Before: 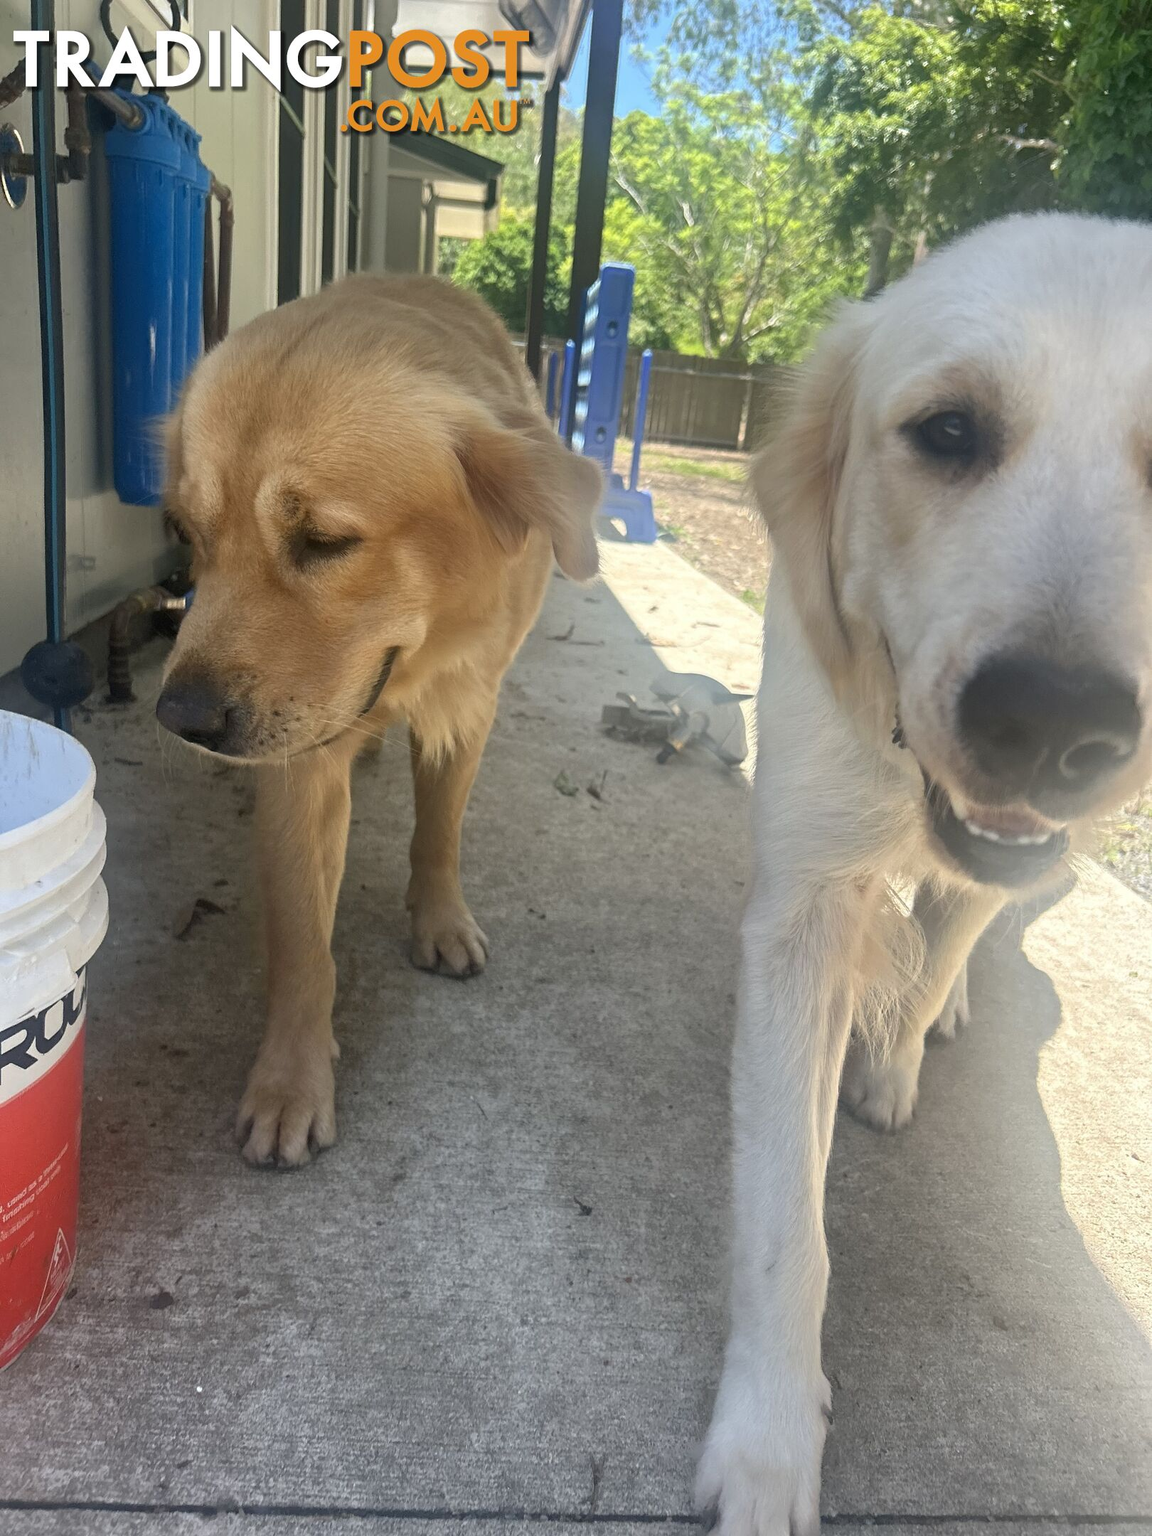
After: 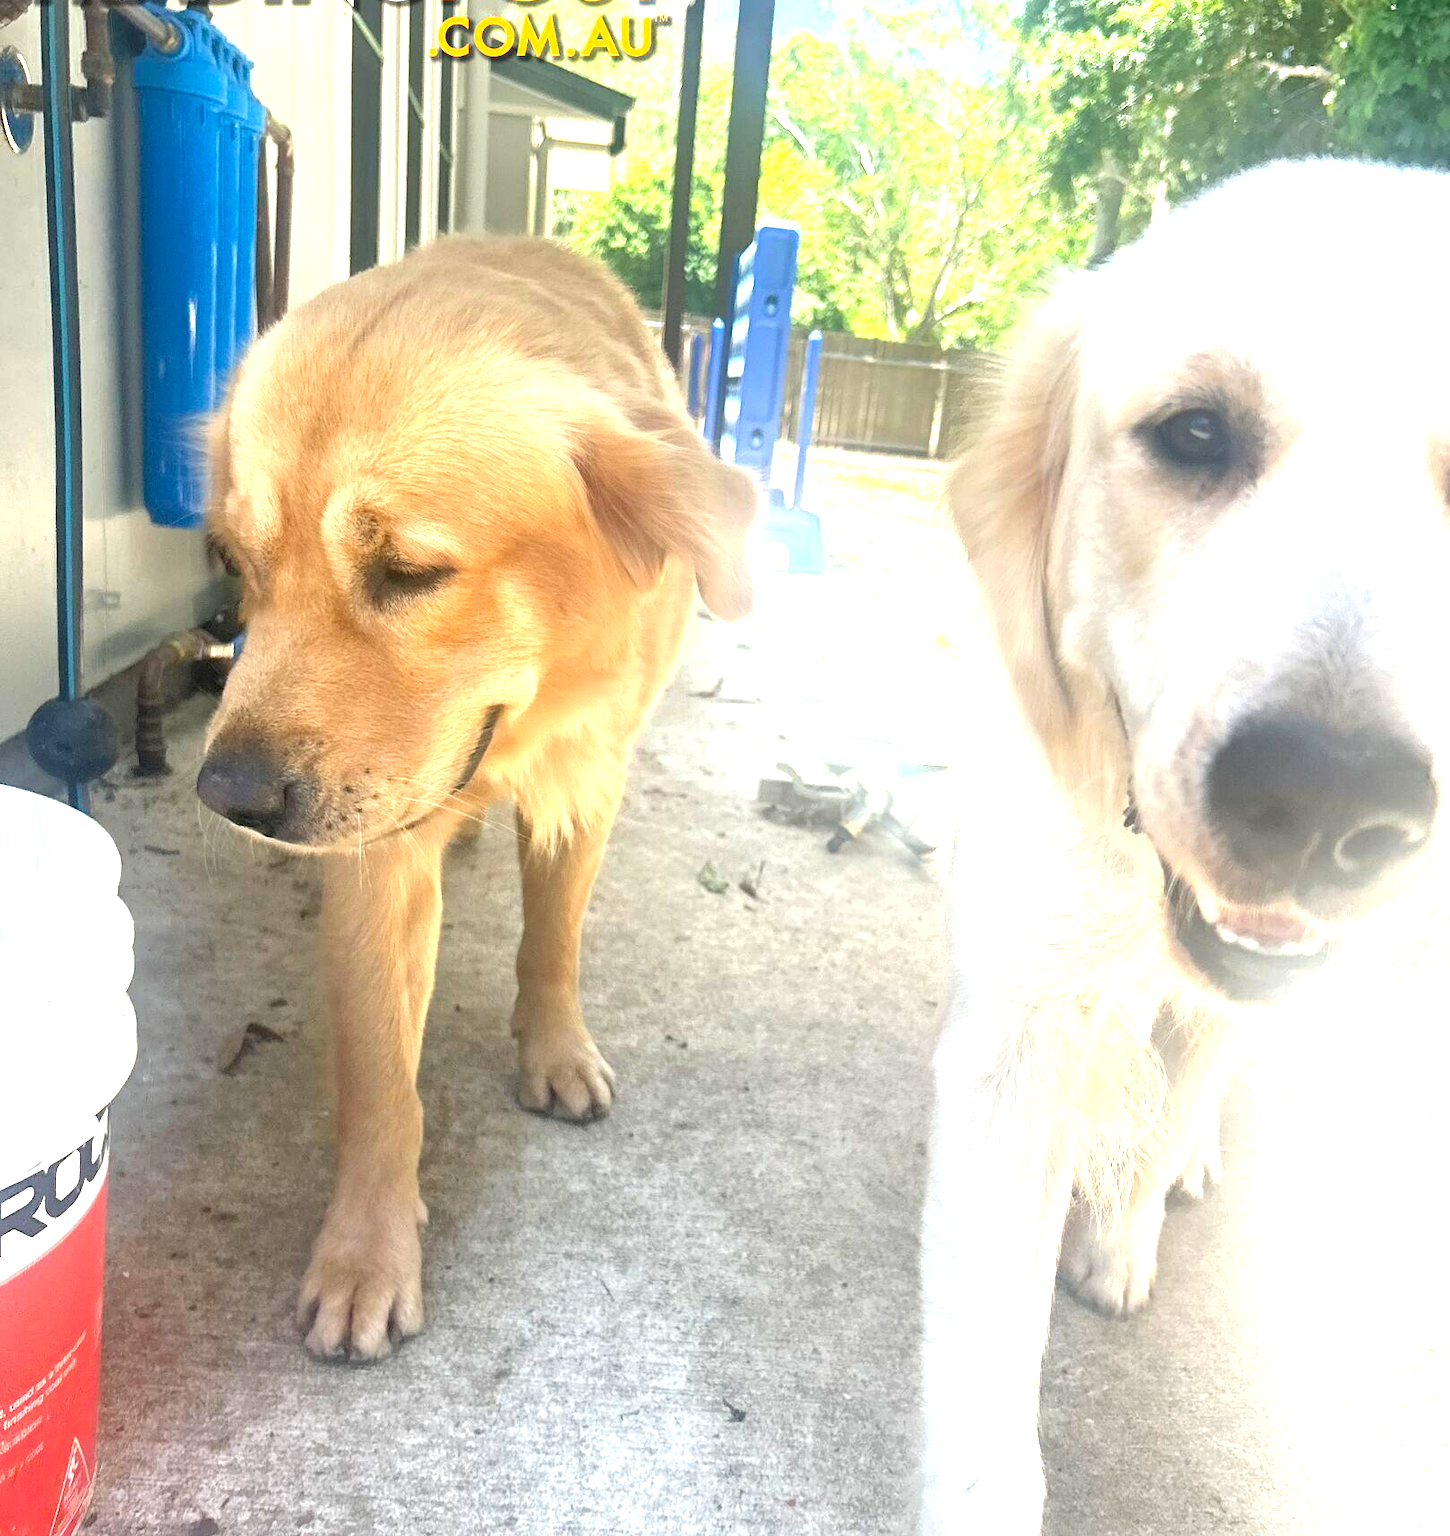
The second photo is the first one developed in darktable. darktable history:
crop and rotate: top 5.655%, bottom 14.938%
exposure: black level correction 0, exposure 1.745 EV, compensate exposure bias true, compensate highlight preservation false
